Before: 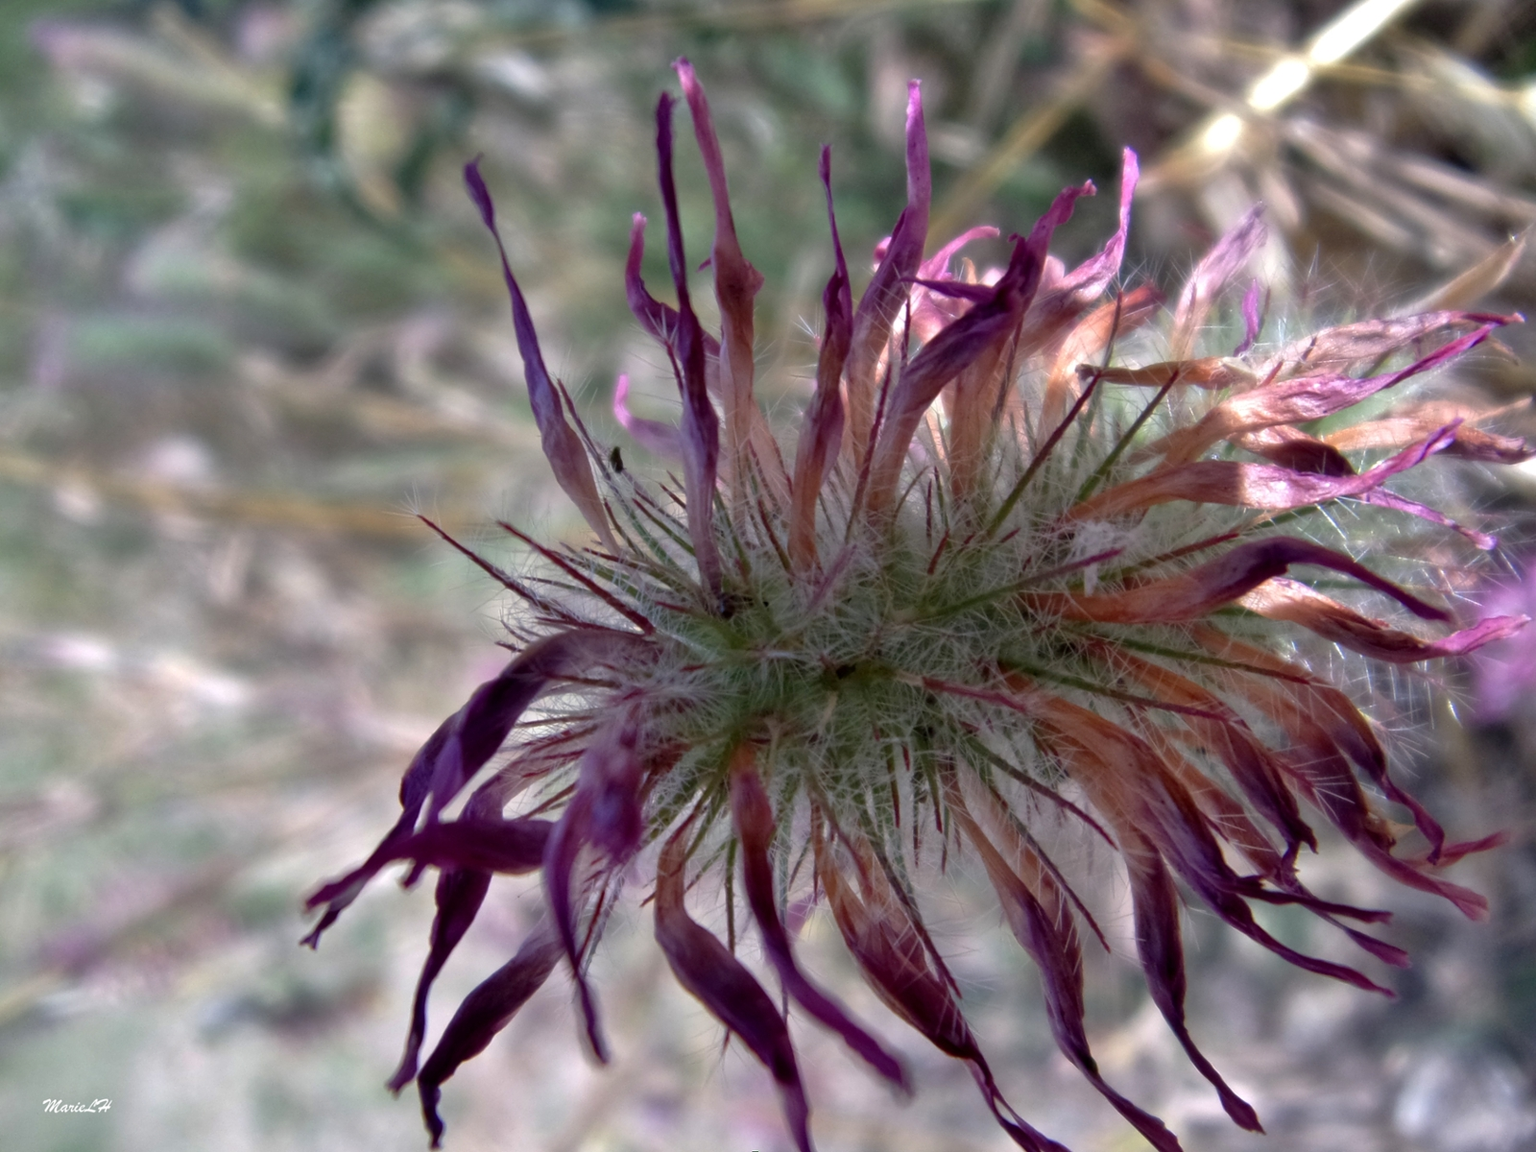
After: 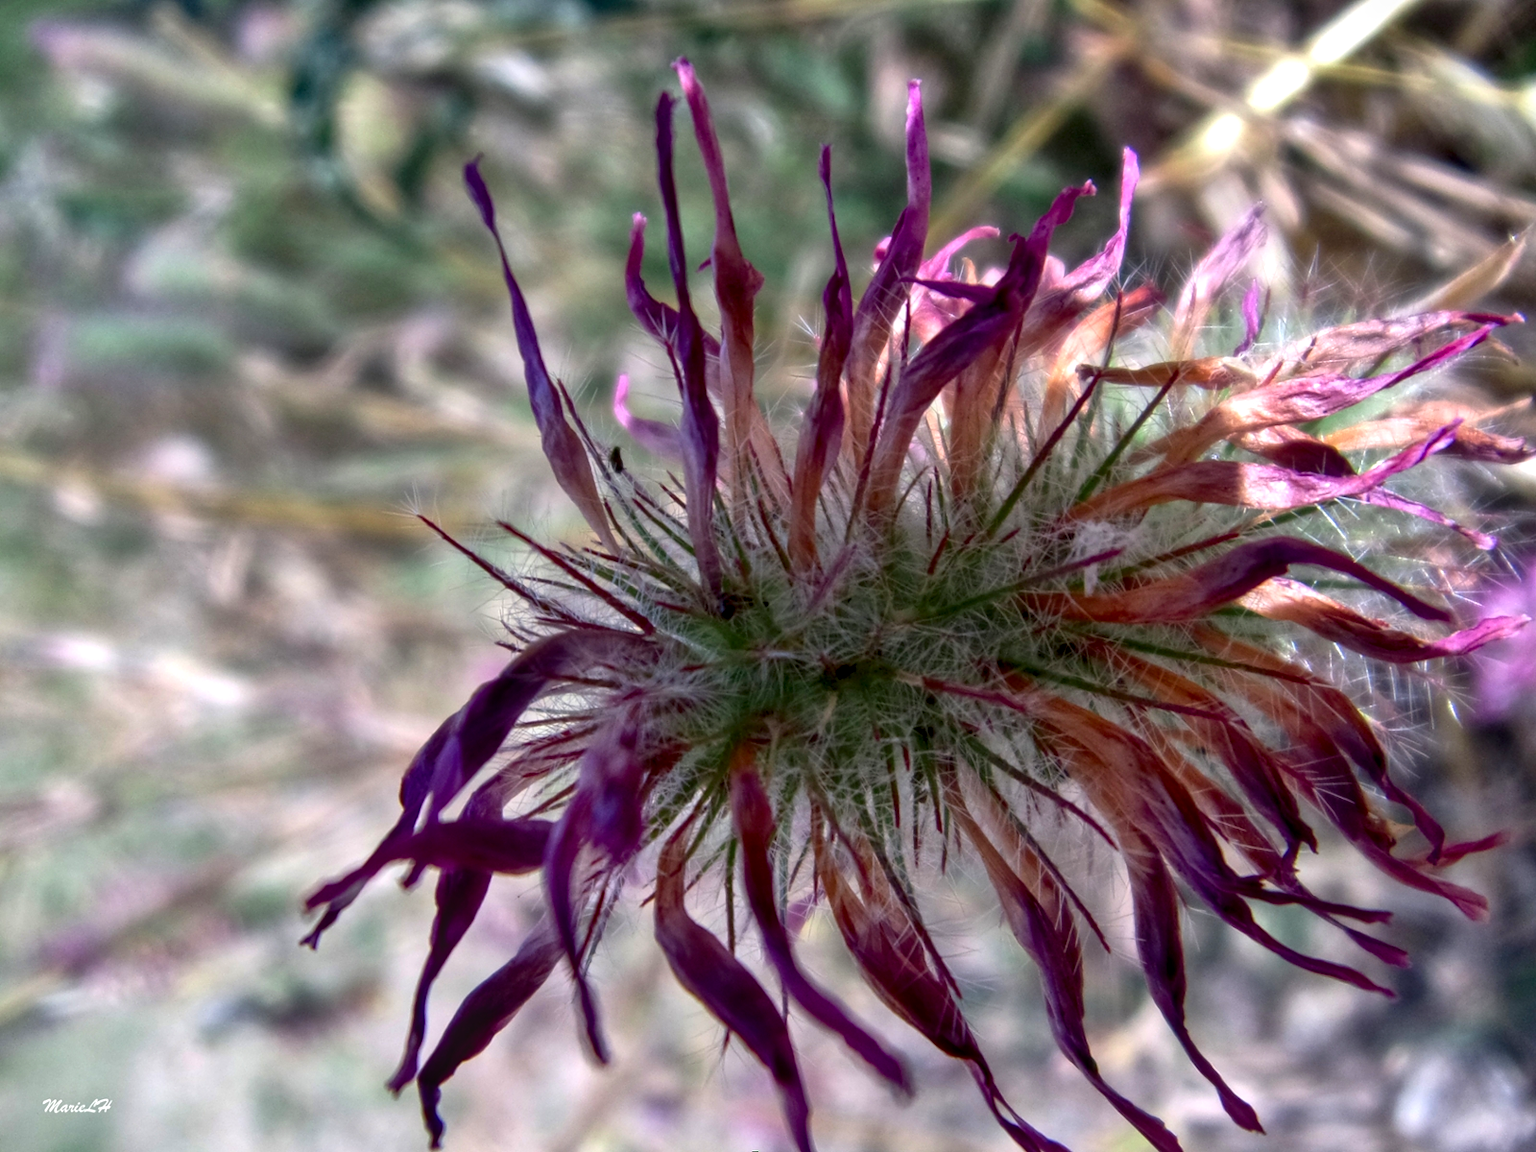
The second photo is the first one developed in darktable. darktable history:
color zones: curves: ch2 [(0, 0.5) (0.143, 0.517) (0.286, 0.571) (0.429, 0.522) (0.571, 0.5) (0.714, 0.5) (0.857, 0.5) (1, 0.5)], mix 33.97%
local contrast: detail 130%
contrast brightness saturation: contrast 0.16, saturation 0.311
